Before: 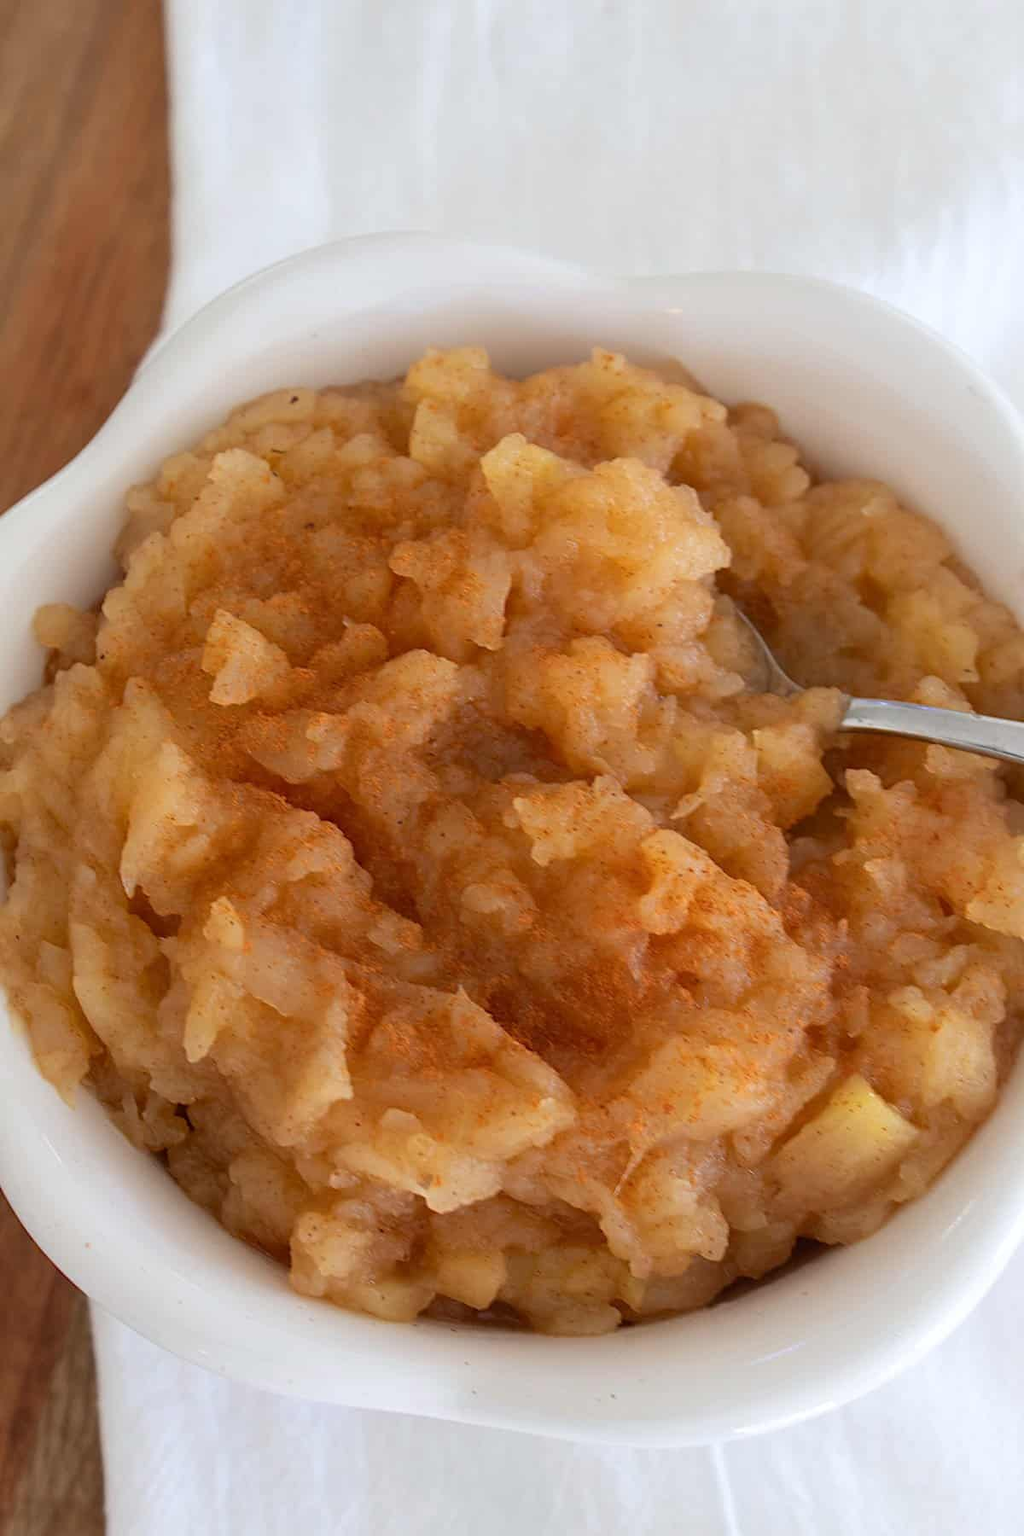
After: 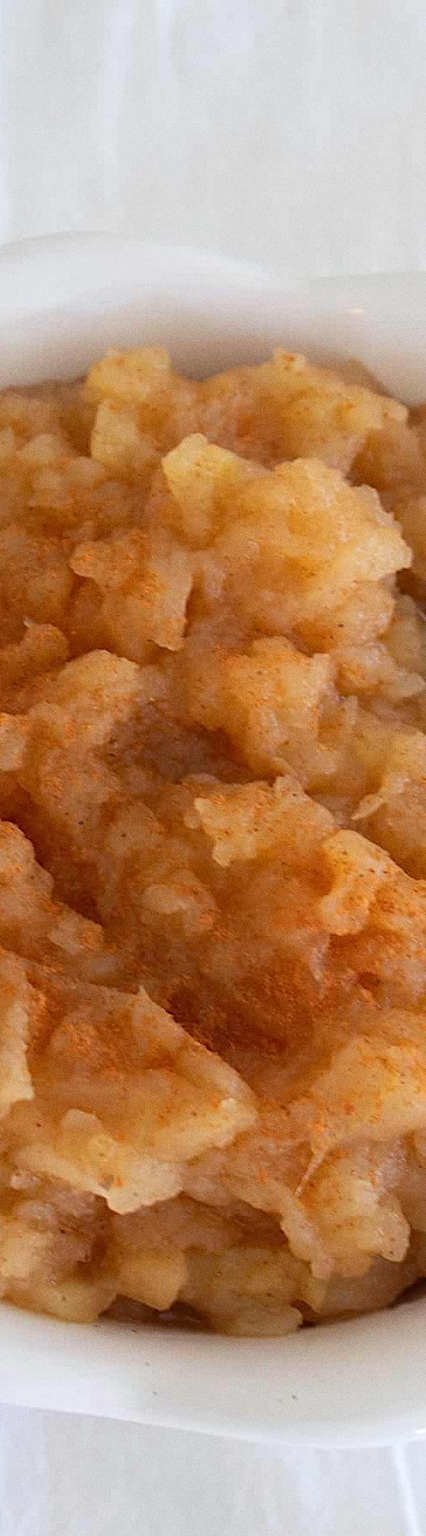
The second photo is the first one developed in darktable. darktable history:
crop: left 31.229%, right 27.105%
grain: coarseness 0.47 ISO
